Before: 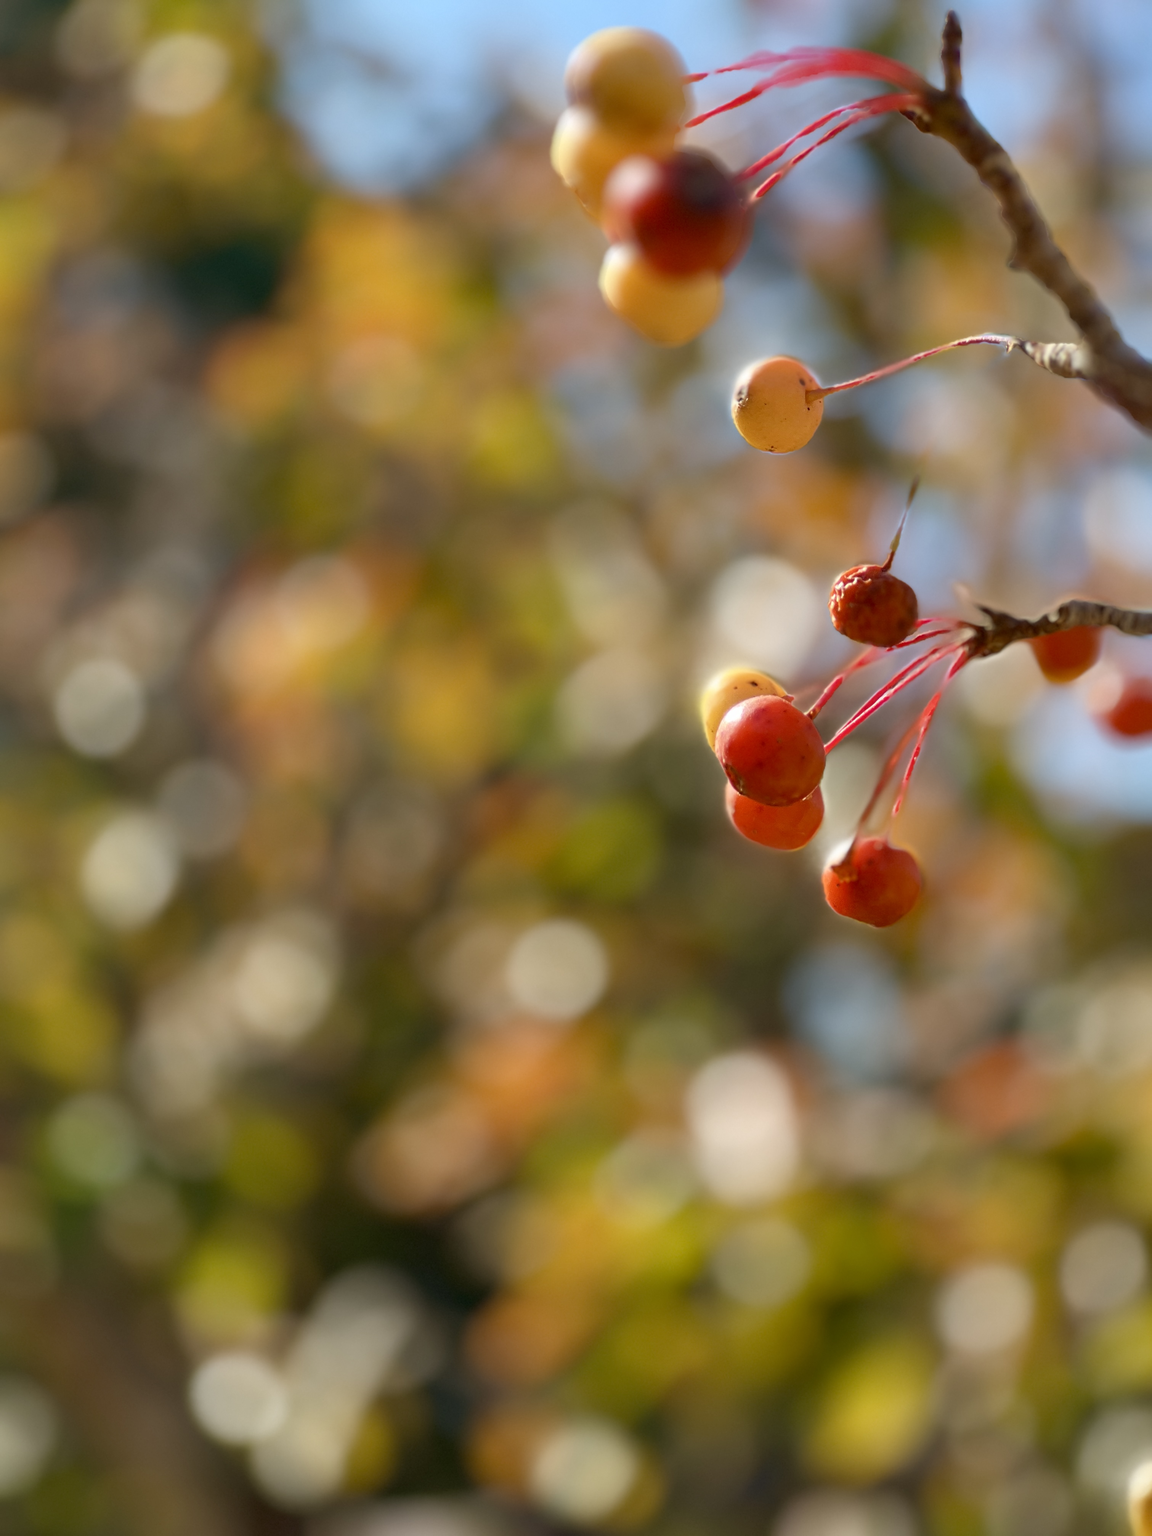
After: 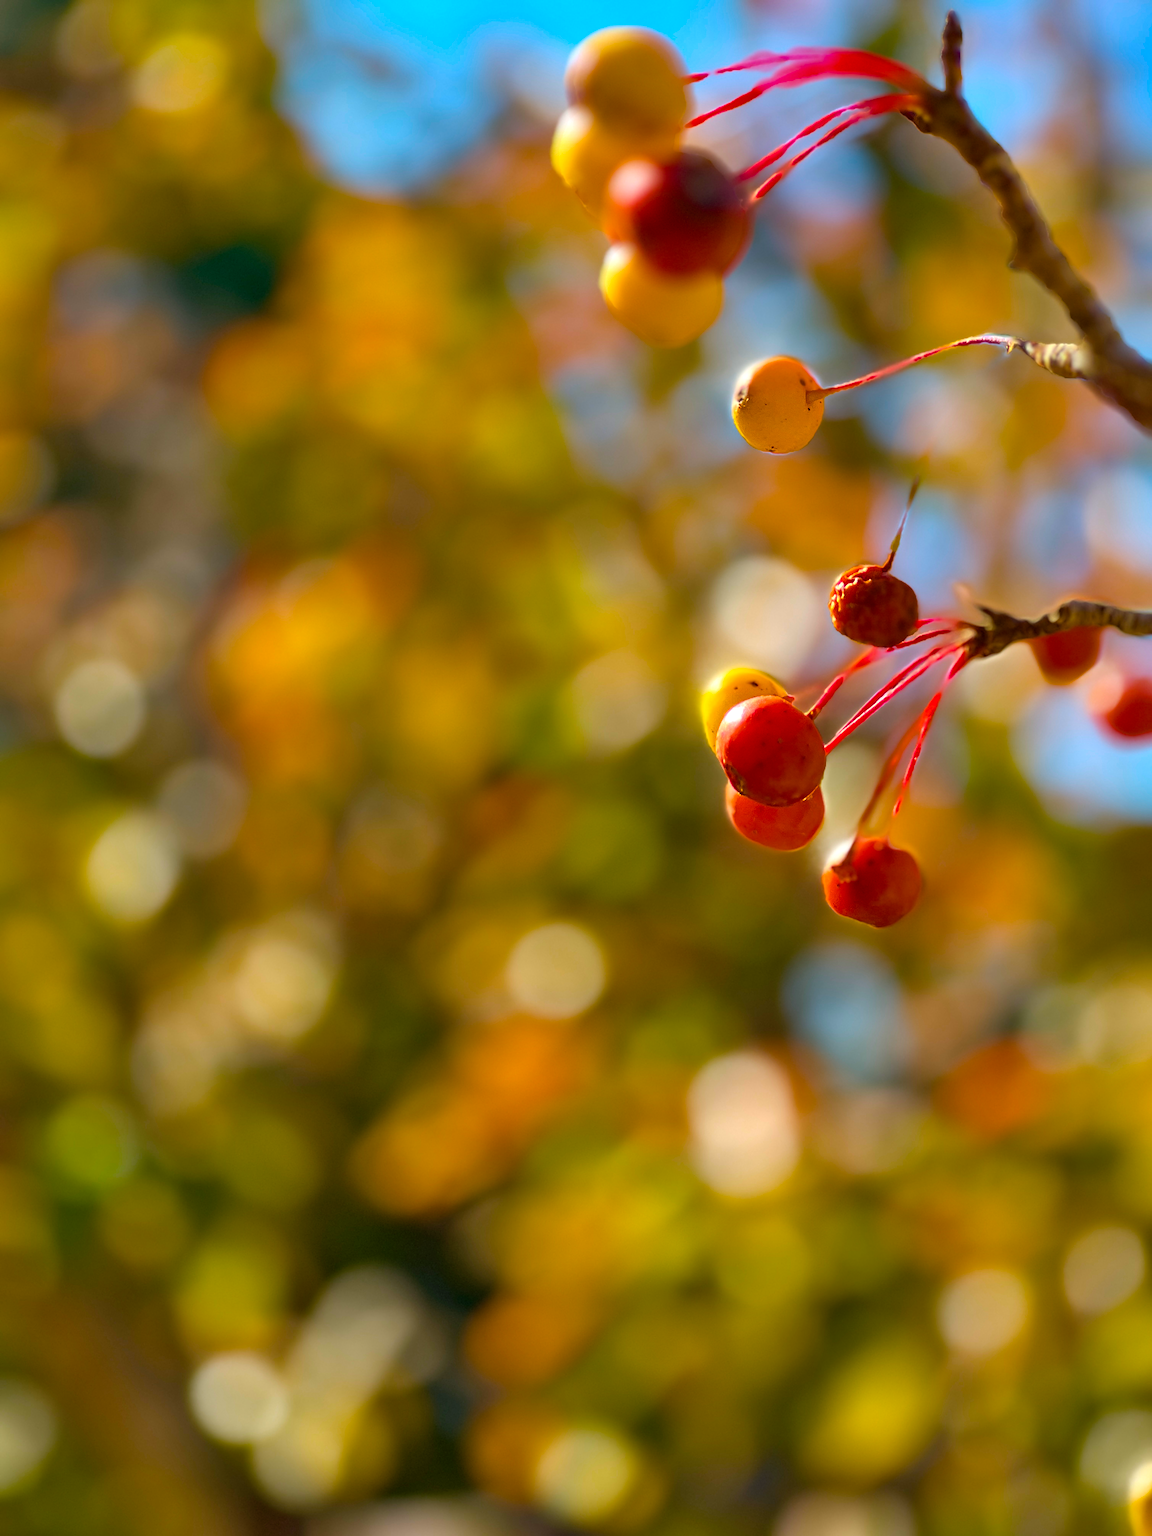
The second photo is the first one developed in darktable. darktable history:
color balance rgb: linear chroma grading › shadows -29.792%, linear chroma grading › global chroma 35.316%, perceptual saturation grading › global saturation 29.782%, global vibrance 26.528%, contrast 5.963%
sharpen: on, module defaults
shadows and highlights: low approximation 0.01, soften with gaussian
